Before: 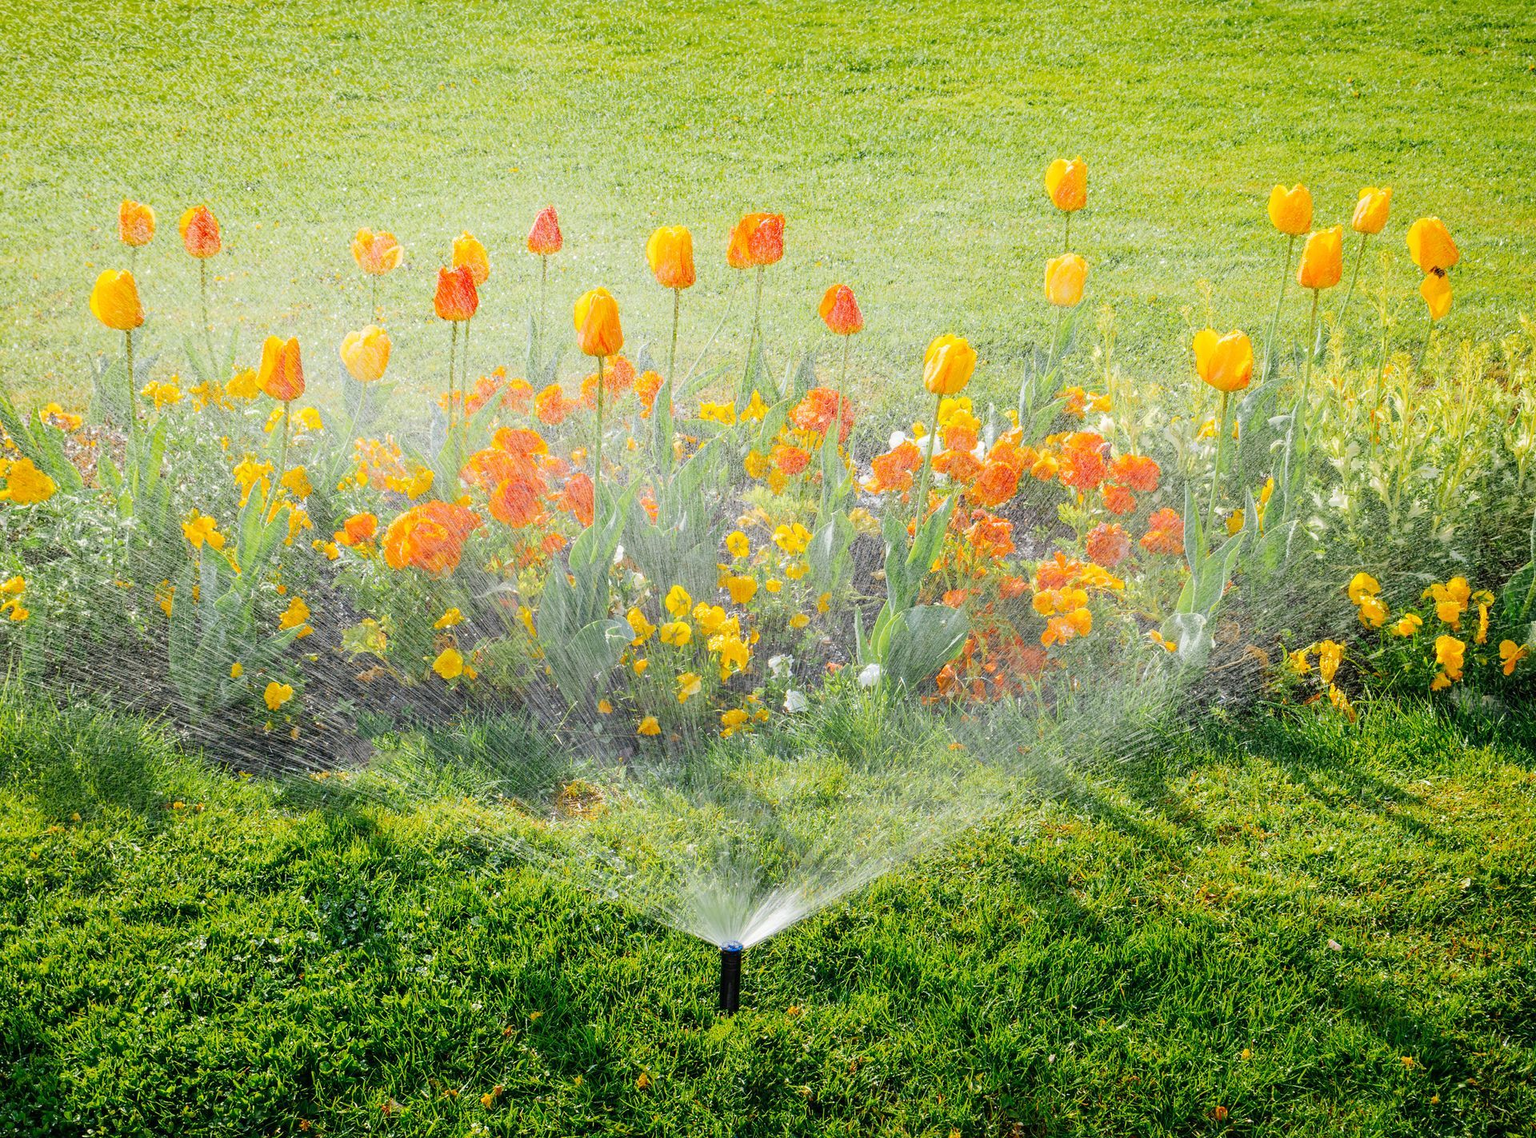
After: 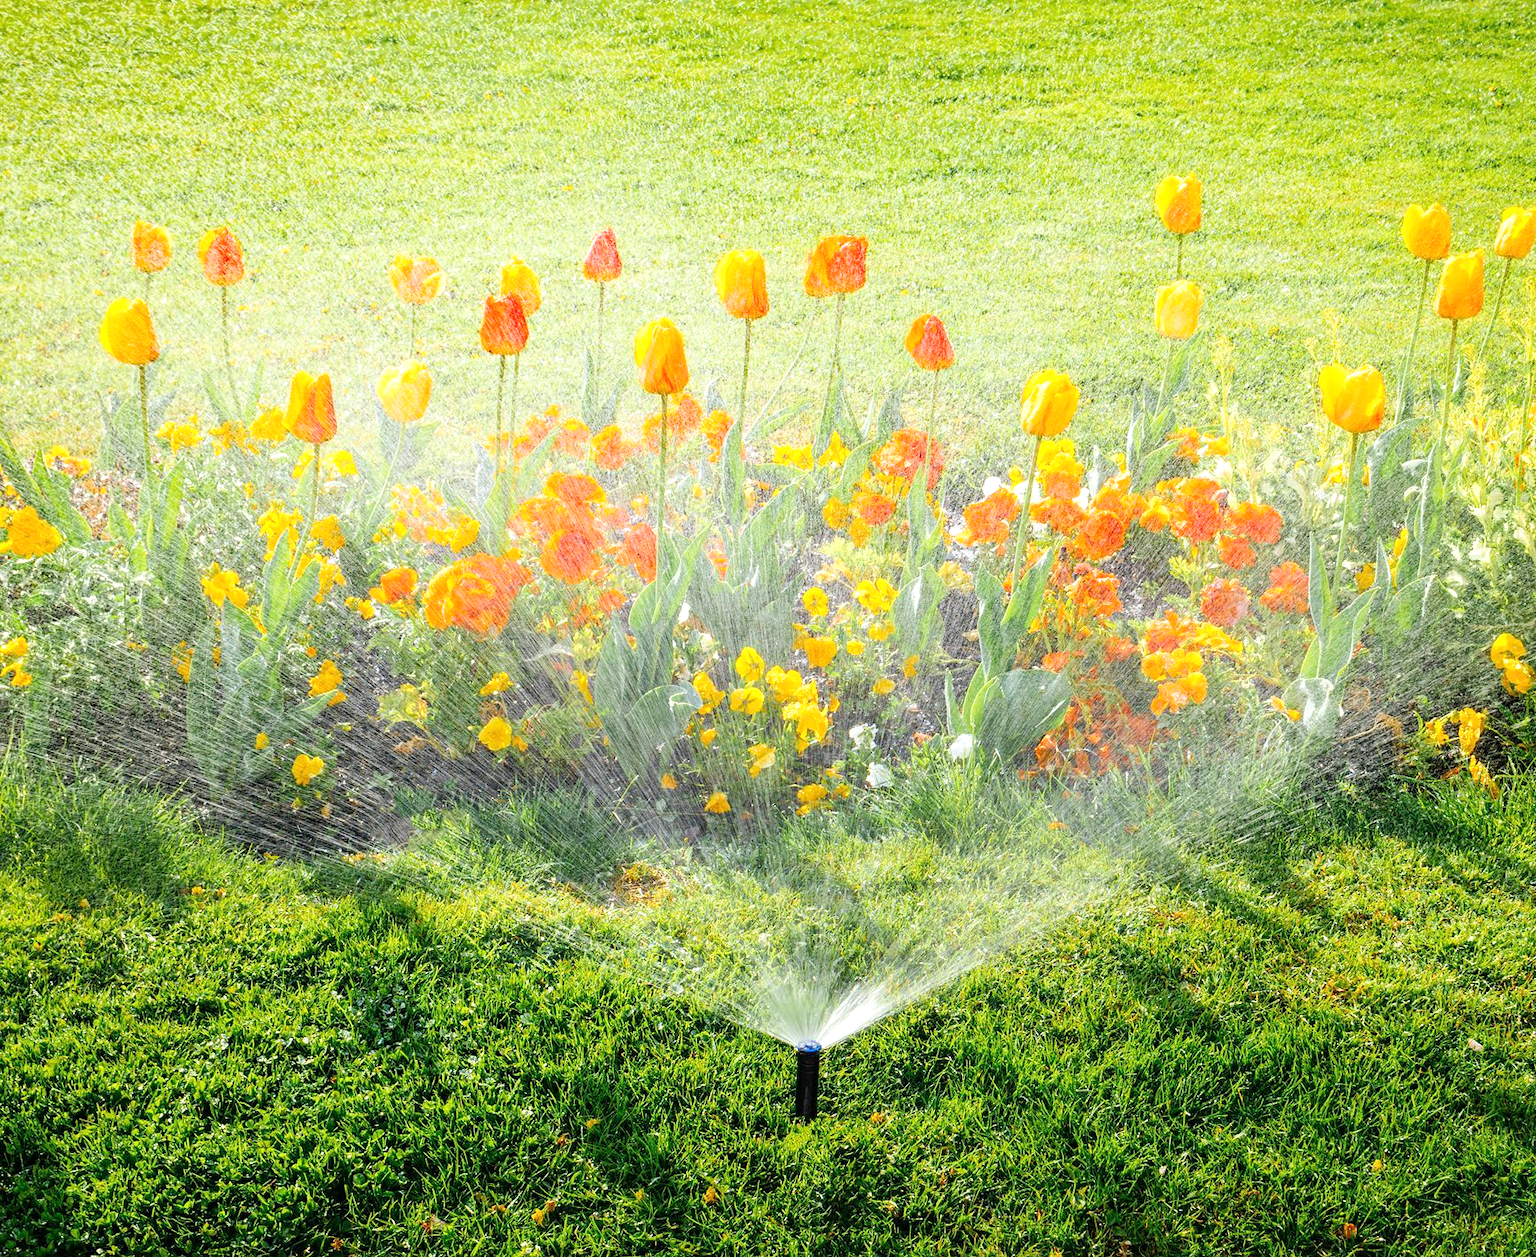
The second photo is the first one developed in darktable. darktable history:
crop: right 9.523%, bottom 0.019%
tone equalizer: -8 EV -0.431 EV, -7 EV -0.375 EV, -6 EV -0.328 EV, -5 EV -0.208 EV, -3 EV 0.256 EV, -2 EV 0.331 EV, -1 EV 0.415 EV, +0 EV 0.435 EV
